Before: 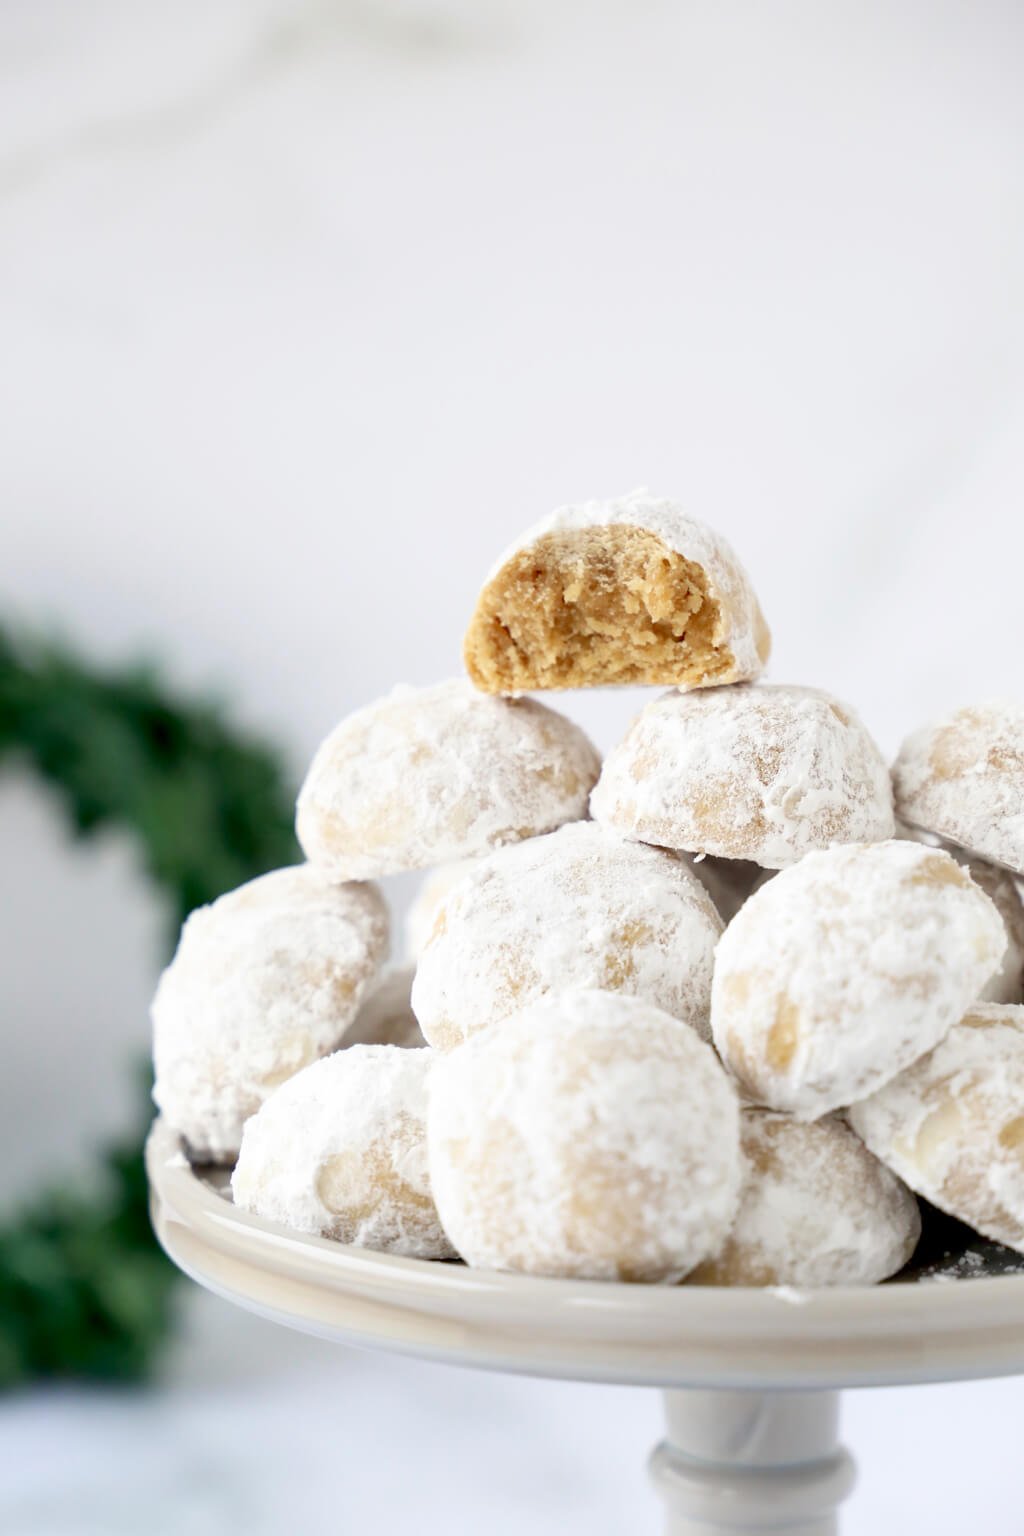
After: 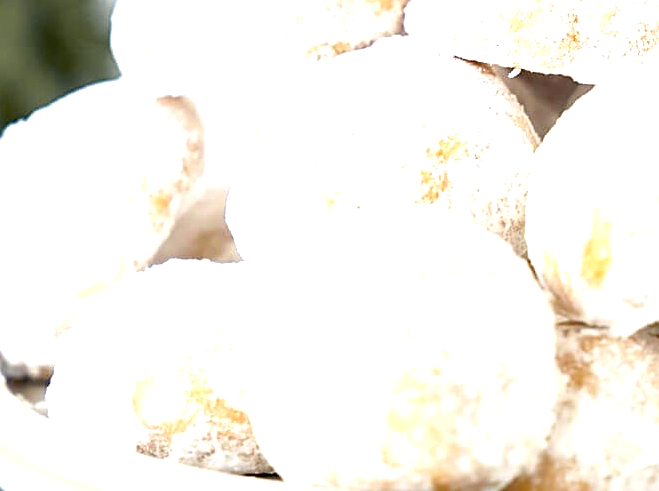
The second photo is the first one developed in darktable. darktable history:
color zones: curves: ch0 [(0, 0.499) (0.143, 0.5) (0.286, 0.5) (0.429, 0.476) (0.571, 0.284) (0.714, 0.243) (0.857, 0.449) (1, 0.499)]; ch1 [(0, 0.532) (0.143, 0.645) (0.286, 0.696) (0.429, 0.211) (0.571, 0.504) (0.714, 0.493) (0.857, 0.495) (1, 0.532)]; ch2 [(0, 0.5) (0.143, 0.5) (0.286, 0.427) (0.429, 0.324) (0.571, 0.5) (0.714, 0.5) (0.857, 0.5) (1, 0.5)]
sharpen: on, module defaults
crop: left 18.091%, top 51.13%, right 17.525%, bottom 16.85%
exposure: black level correction 0, exposure 1 EV, compensate exposure bias true, compensate highlight preservation false
